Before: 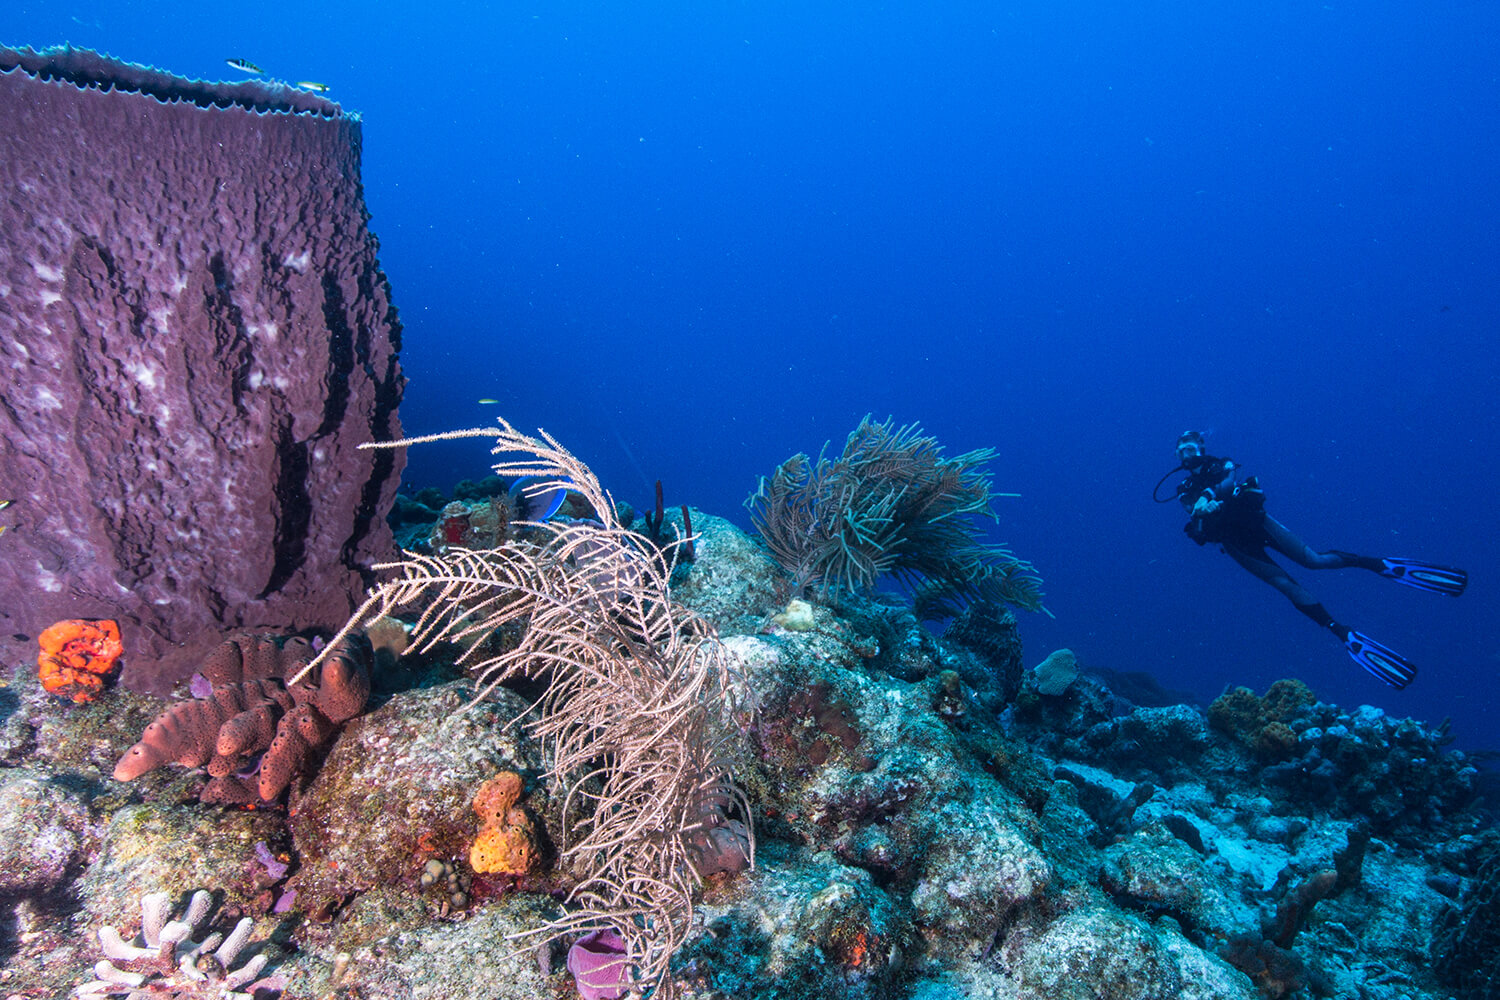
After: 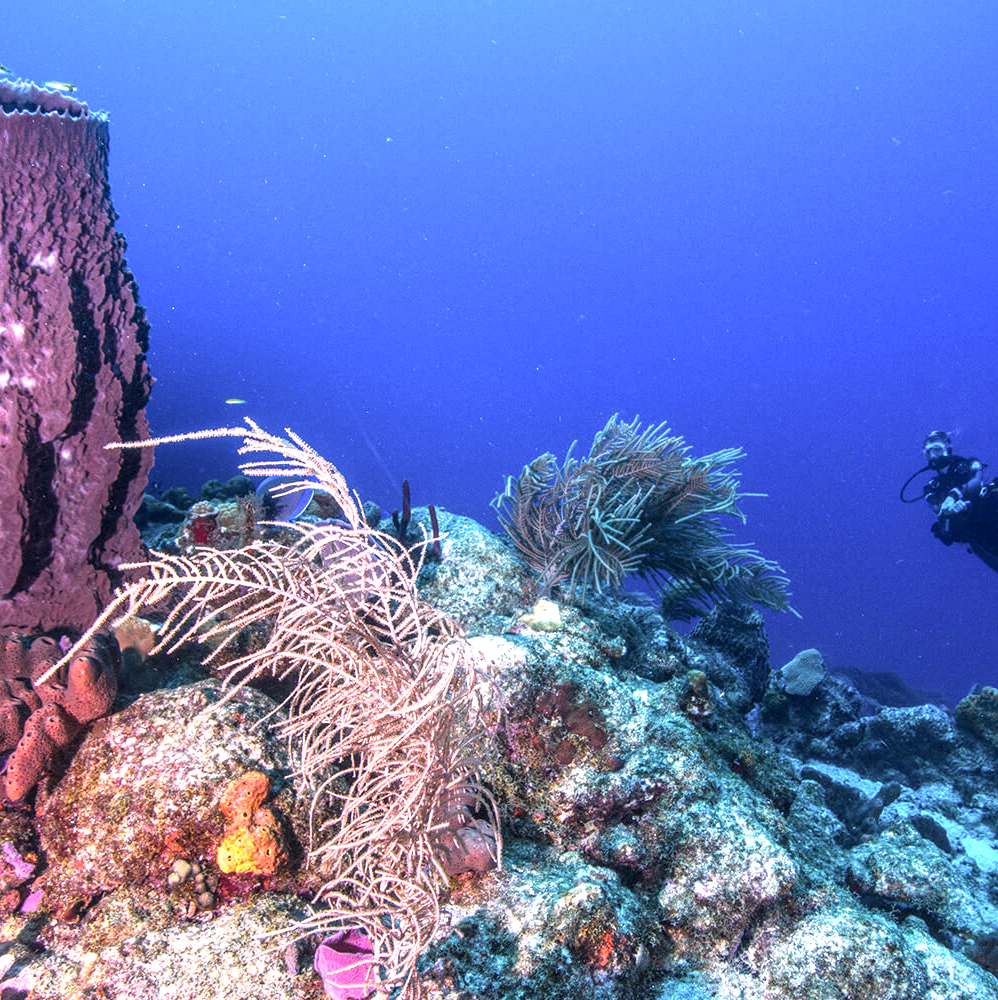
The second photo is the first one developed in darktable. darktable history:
exposure: black level correction 0, exposure 0.9 EV, compensate highlight preservation false
crop: left 16.899%, right 16.556%
local contrast: on, module defaults
color correction: highlights a* 14.52, highlights b* 4.84
